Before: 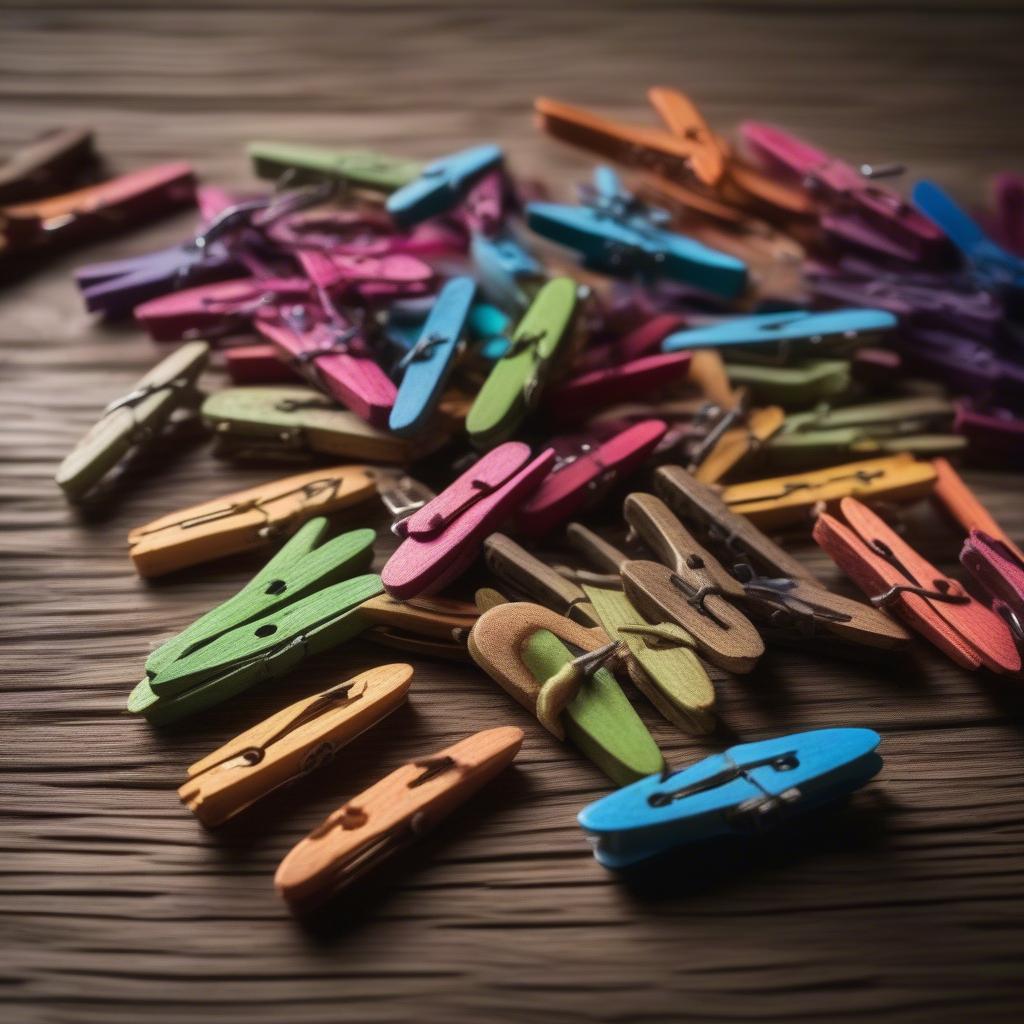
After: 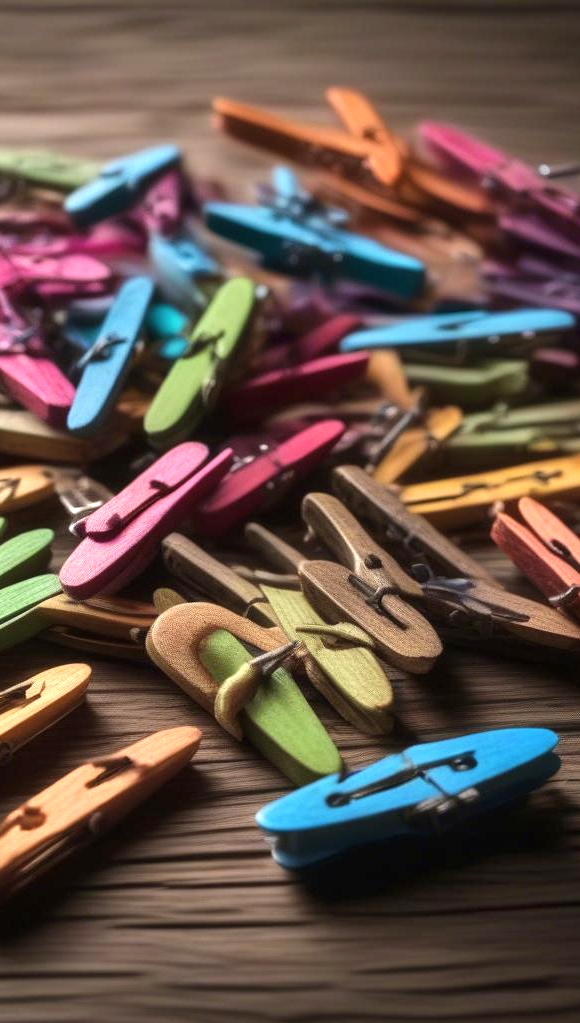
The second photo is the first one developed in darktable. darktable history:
crop: left 31.52%, top 0.018%, right 11.832%
exposure: exposure 0.488 EV, compensate exposure bias true, compensate highlight preservation false
local contrast: highlights 106%, shadows 98%, detail 119%, midtone range 0.2
